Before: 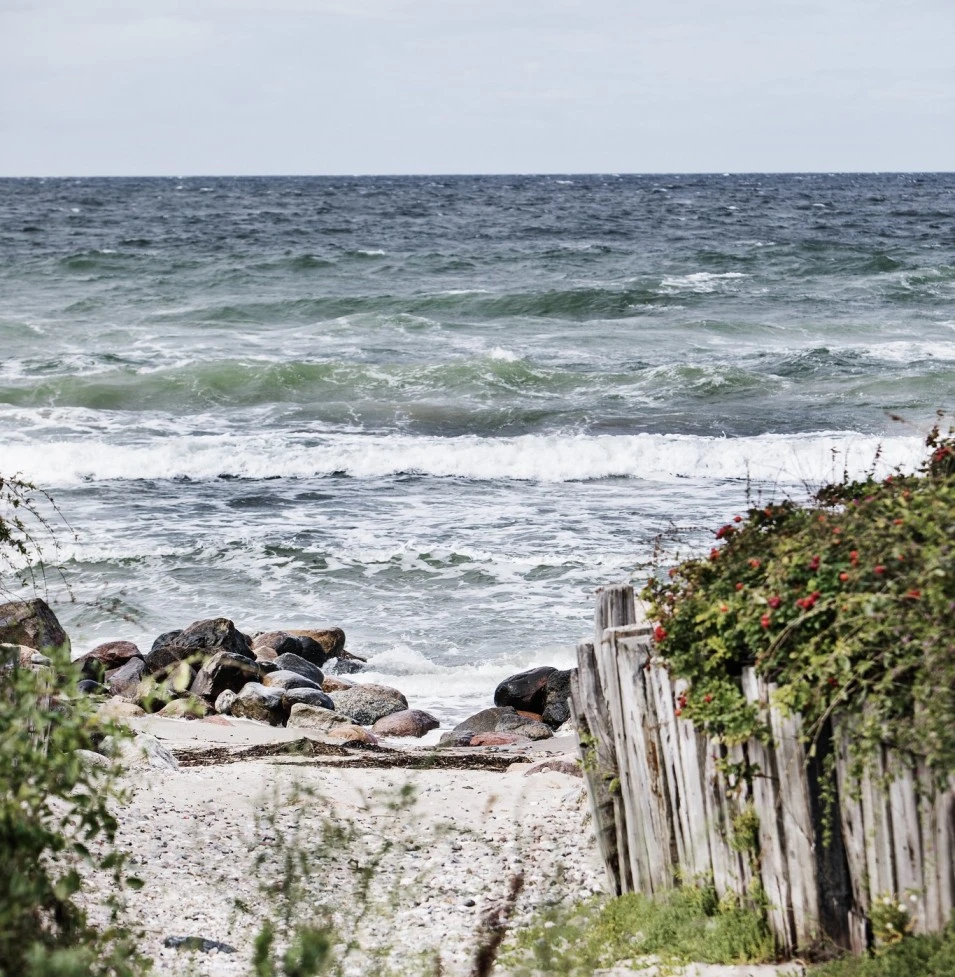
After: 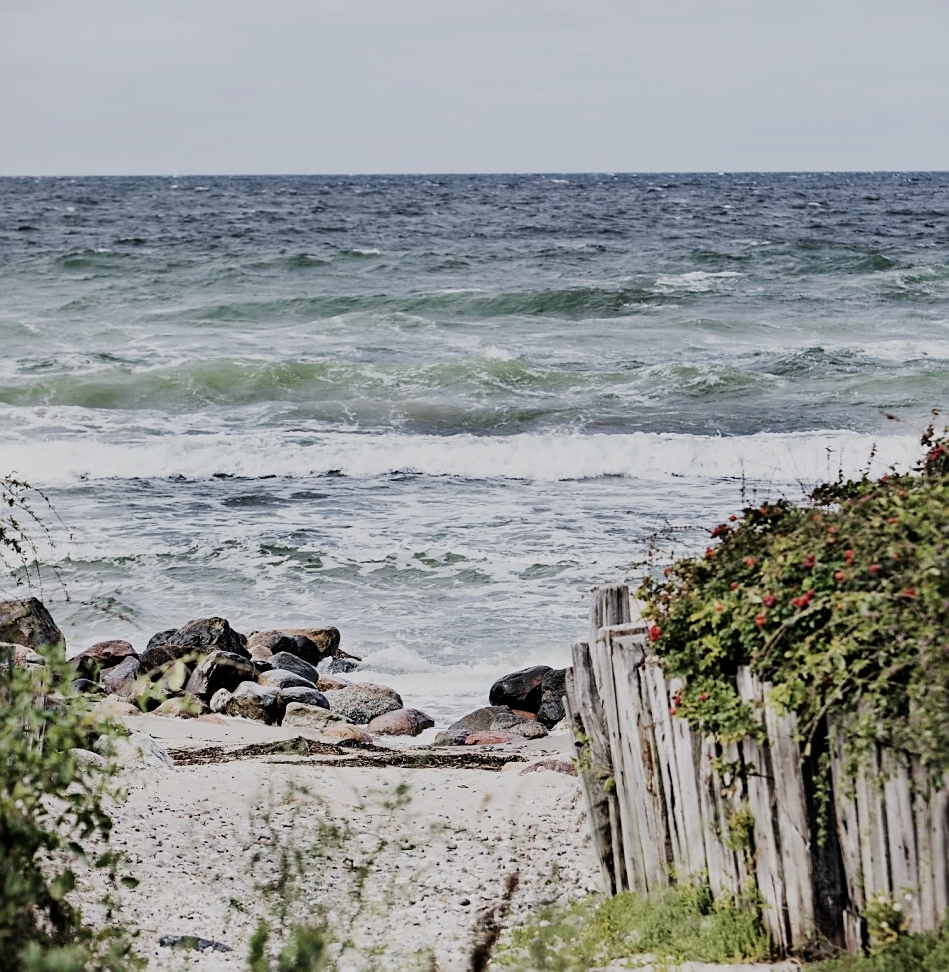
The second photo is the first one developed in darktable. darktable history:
sharpen: radius 1.864, amount 0.398, threshold 1.271
crop and rotate: left 0.614%, top 0.179%, bottom 0.309%
filmic rgb: black relative exposure -7.65 EV, white relative exposure 4.56 EV, hardness 3.61
